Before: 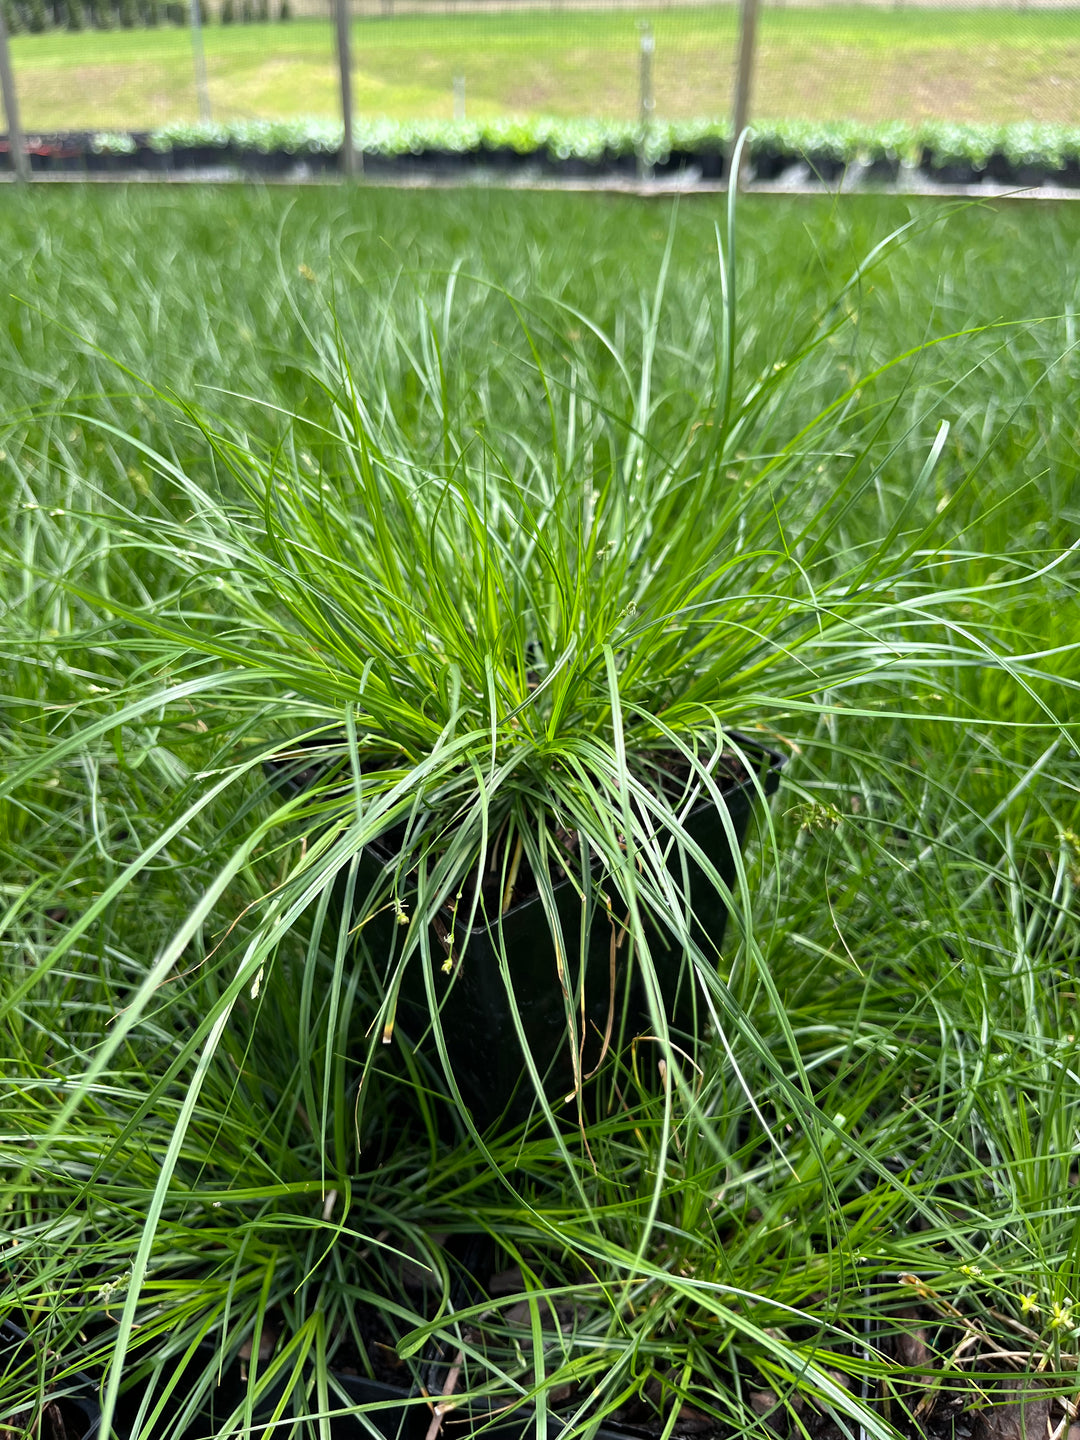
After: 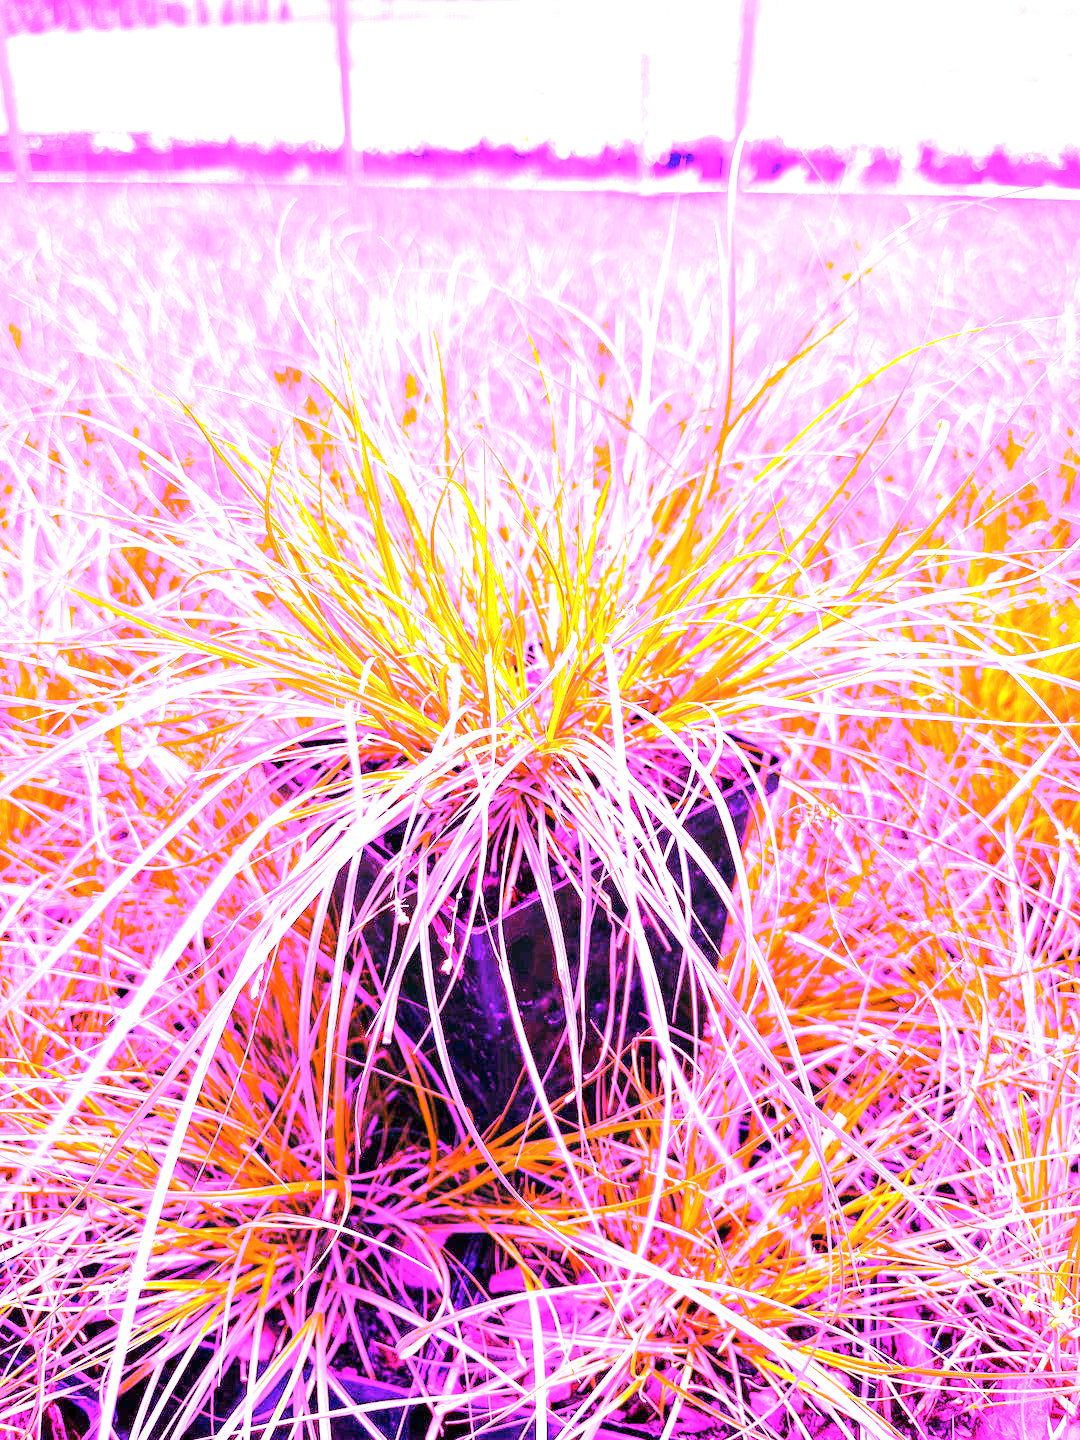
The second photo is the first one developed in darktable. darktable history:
white balance: red 8, blue 8
exposure: black level correction 0, exposure 1.1 EV, compensate exposure bias true, compensate highlight preservation false
